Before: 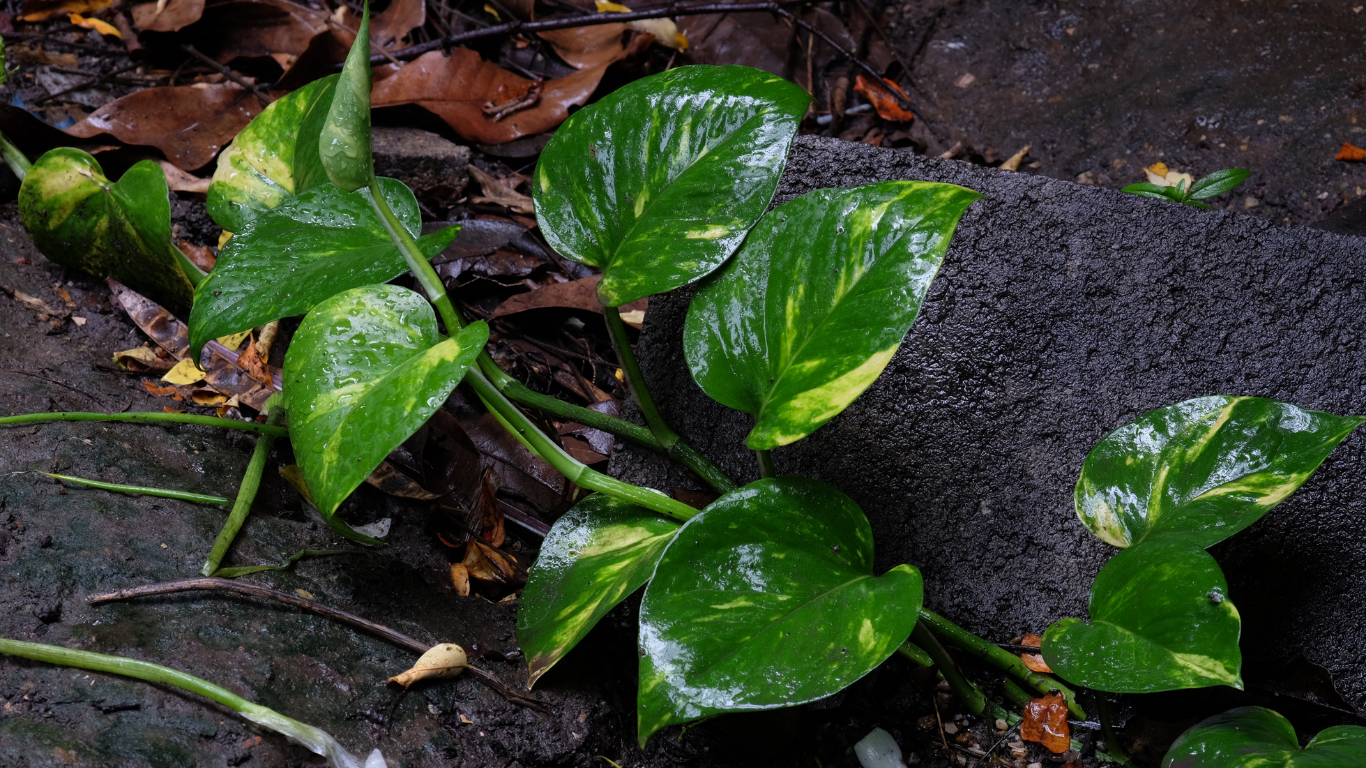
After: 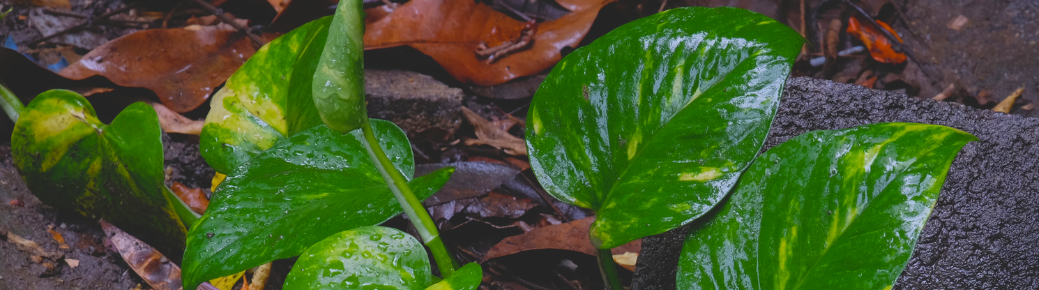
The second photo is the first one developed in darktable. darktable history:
color balance rgb: perceptual saturation grading › global saturation 30.267%
crop: left 0.571%, top 7.633%, right 23.318%, bottom 54.477%
contrast brightness saturation: contrast -0.282
